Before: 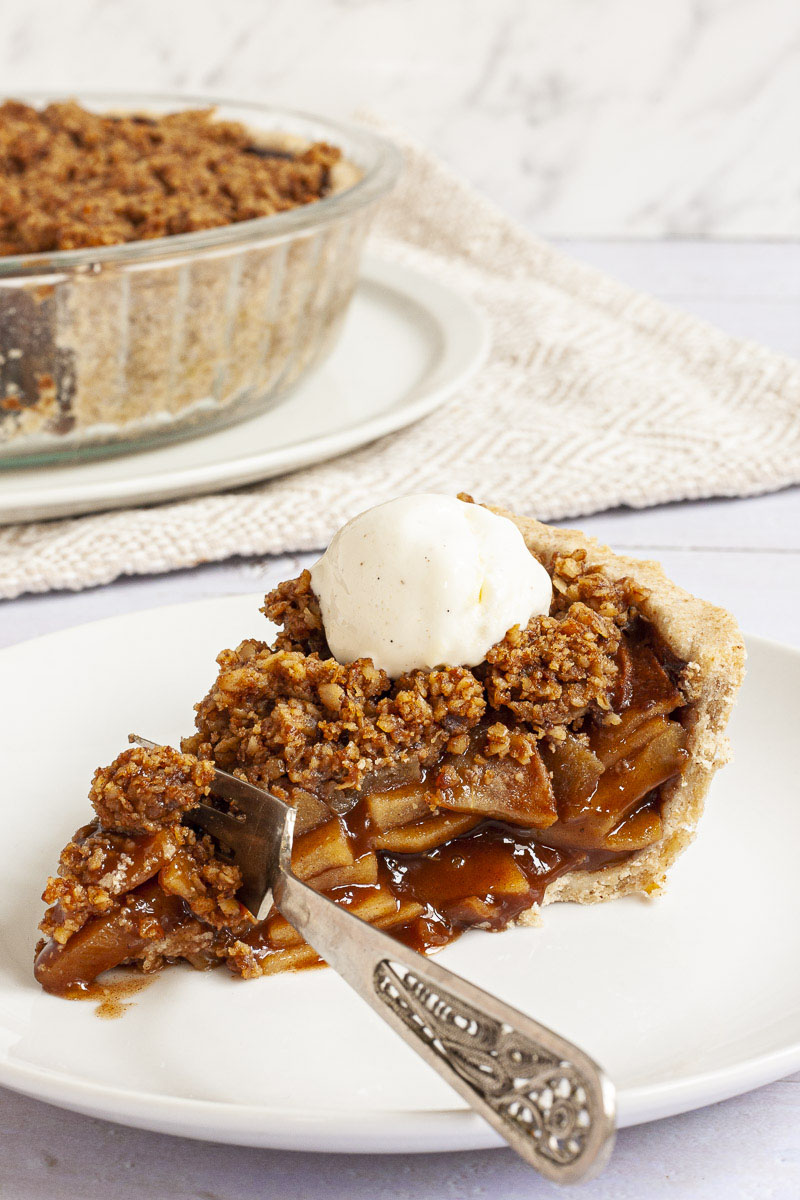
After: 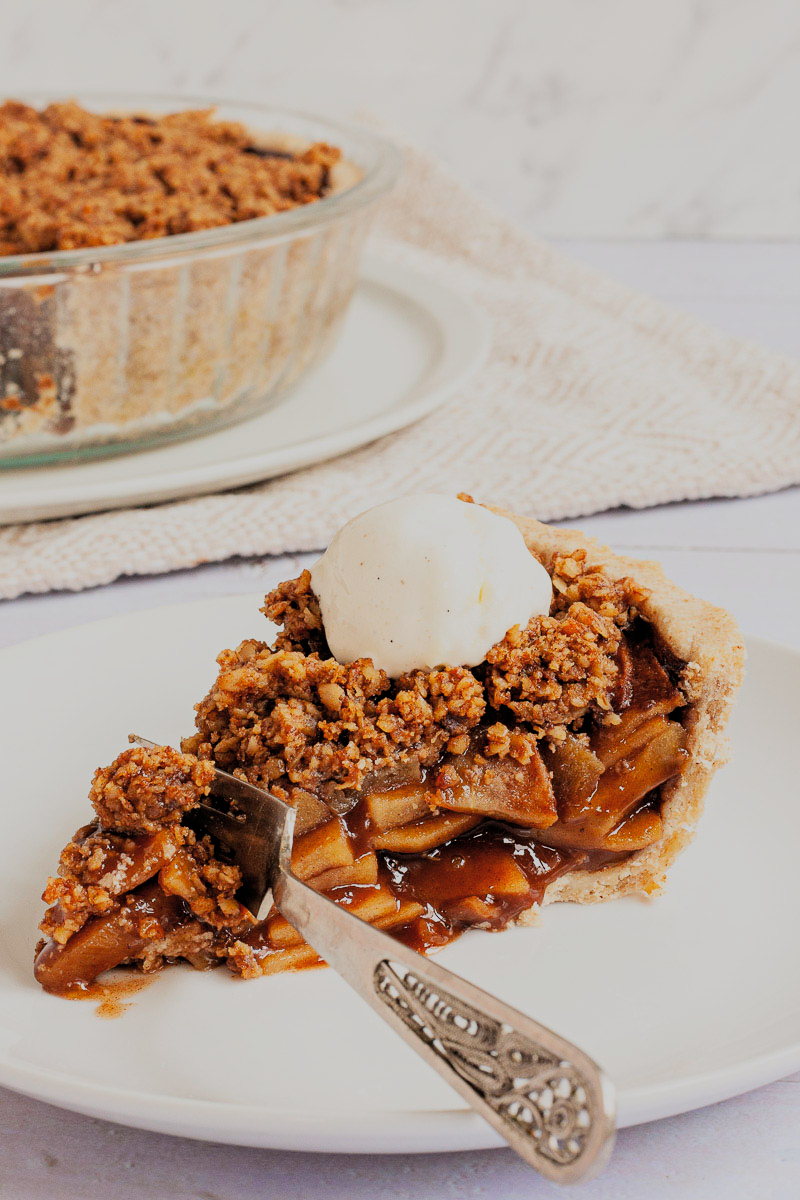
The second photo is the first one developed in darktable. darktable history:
filmic rgb: black relative exposure -6.93 EV, white relative exposure 5.68 EV, hardness 2.86, add noise in highlights 0.001, preserve chrominance luminance Y, color science v3 (2019), use custom middle-gray values true, contrast in highlights soft
